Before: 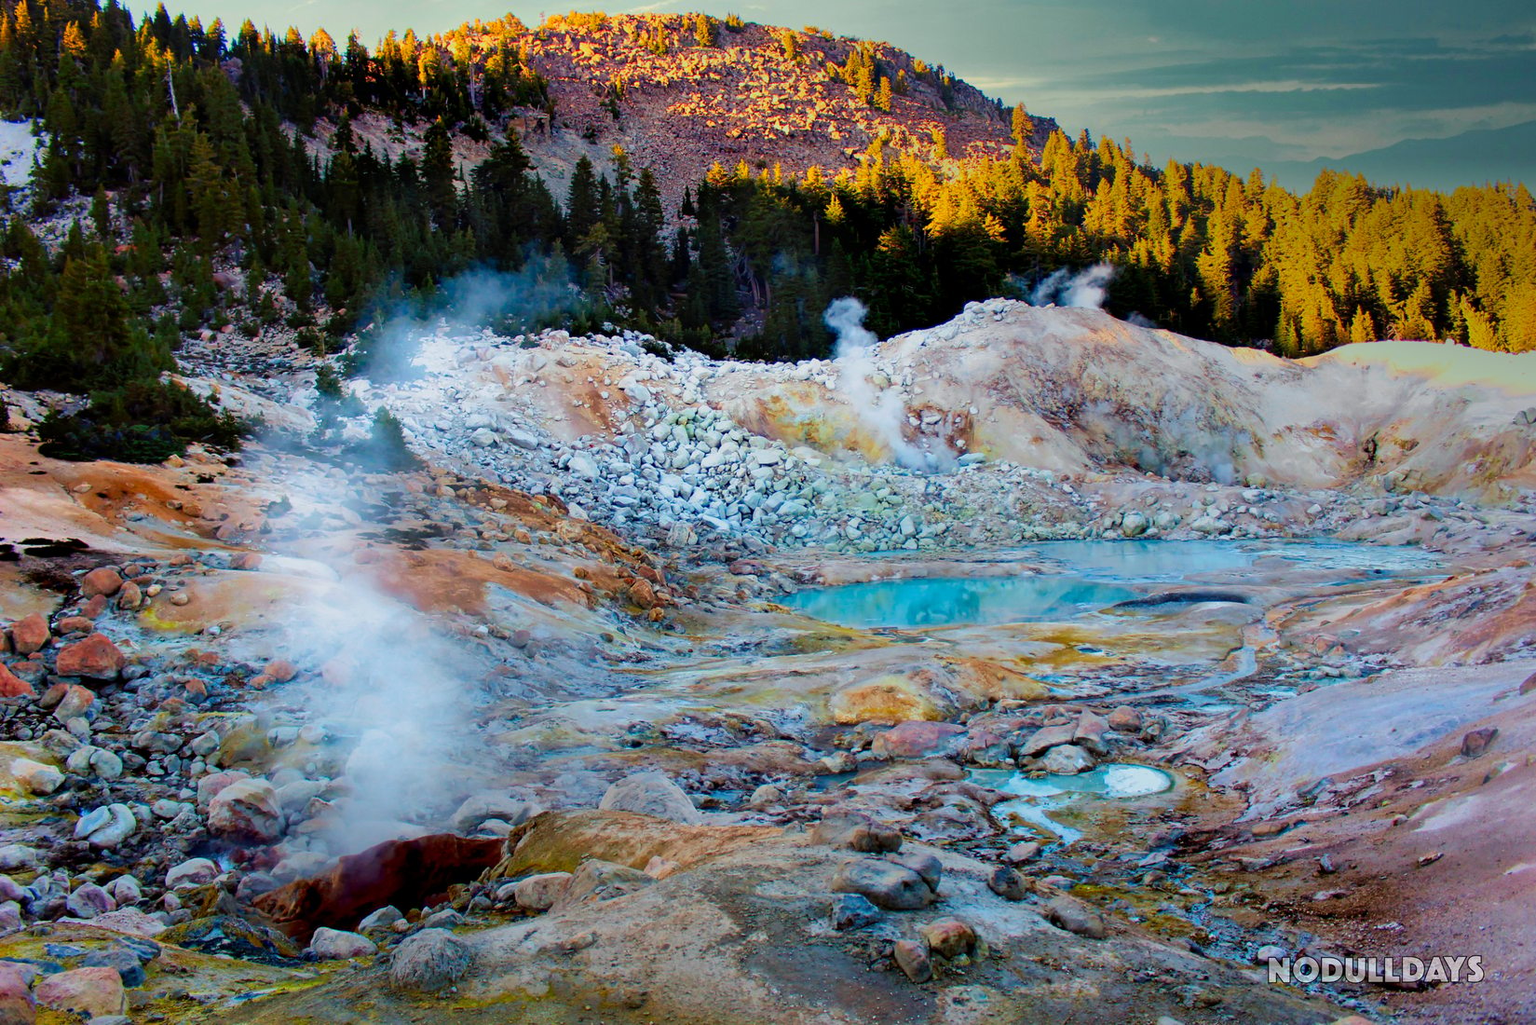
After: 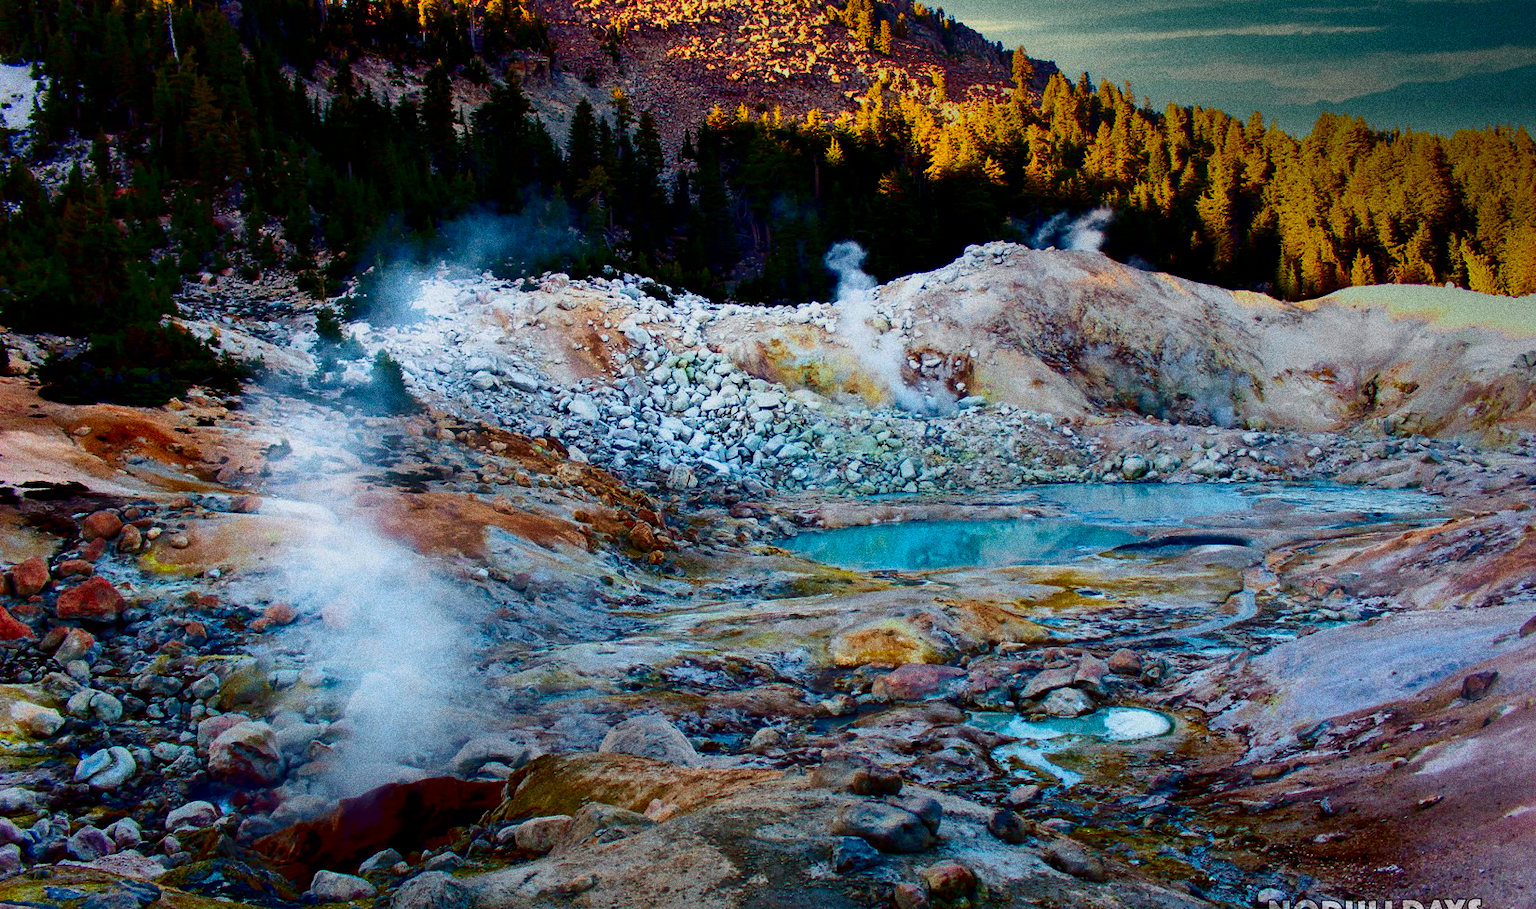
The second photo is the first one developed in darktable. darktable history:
exposure: black level correction 0.001, compensate highlight preservation false
grain: strength 49.07%
crop and rotate: top 5.609%, bottom 5.609%
contrast brightness saturation: contrast 0.19, brightness -0.24, saturation 0.11
tone equalizer: on, module defaults
